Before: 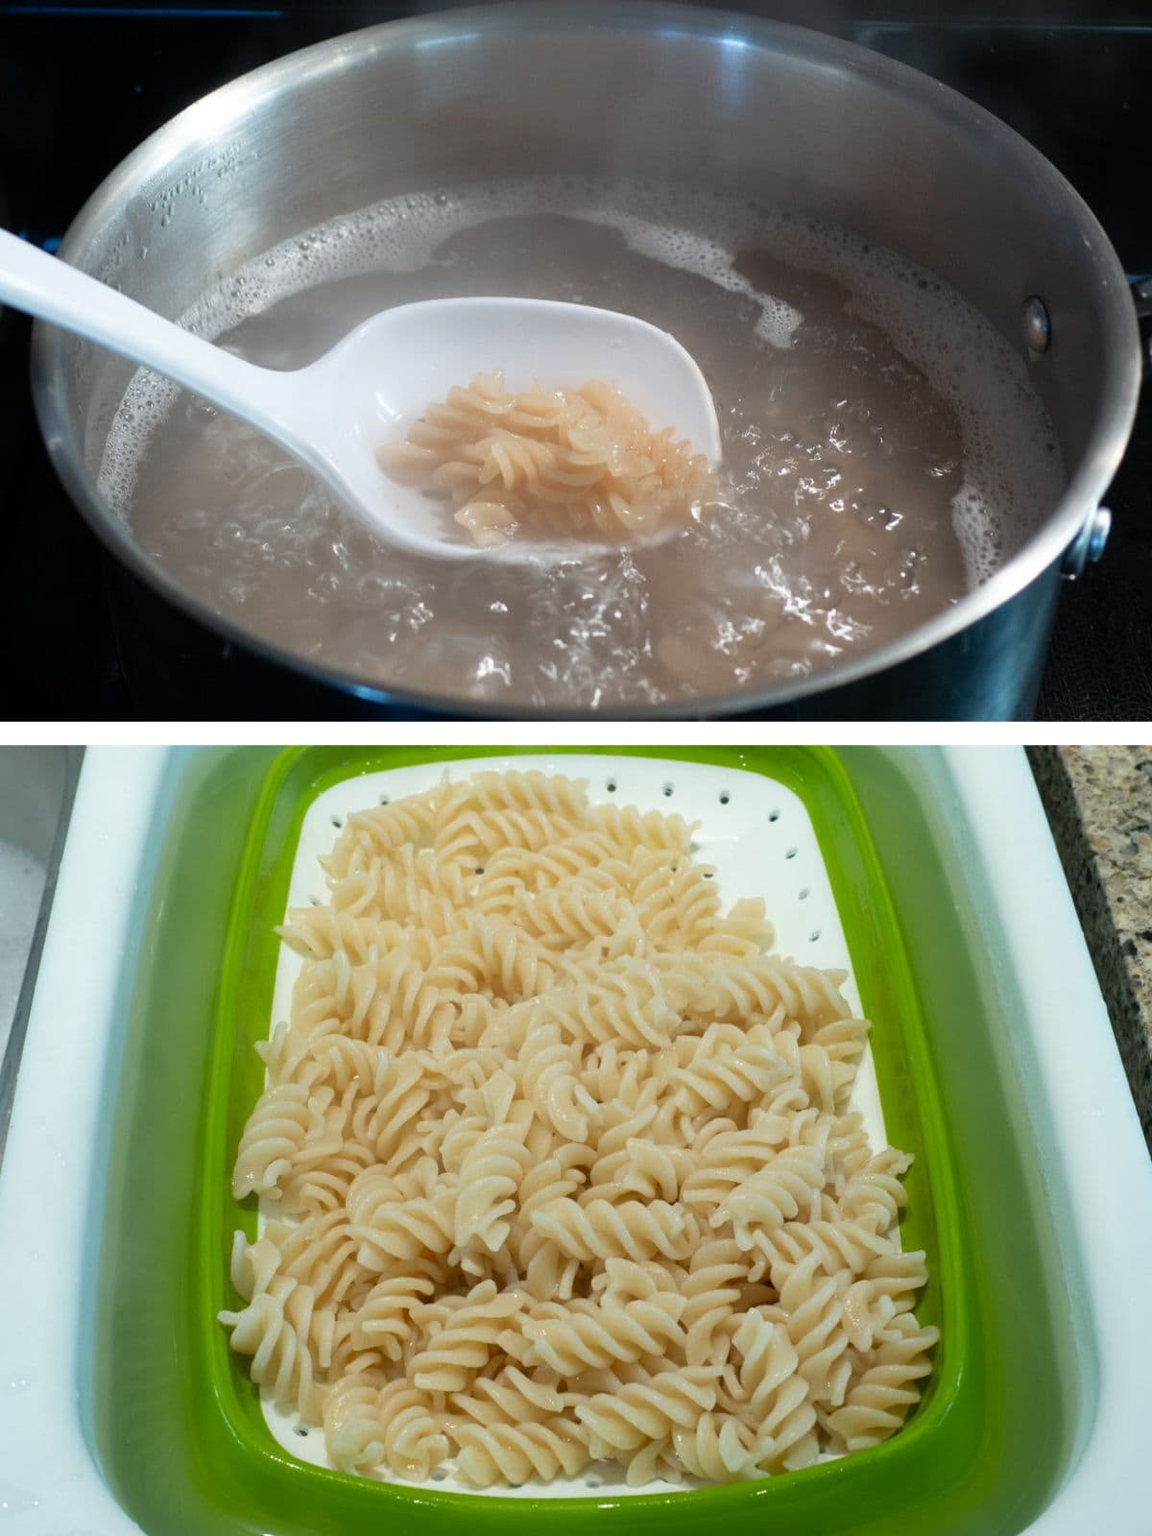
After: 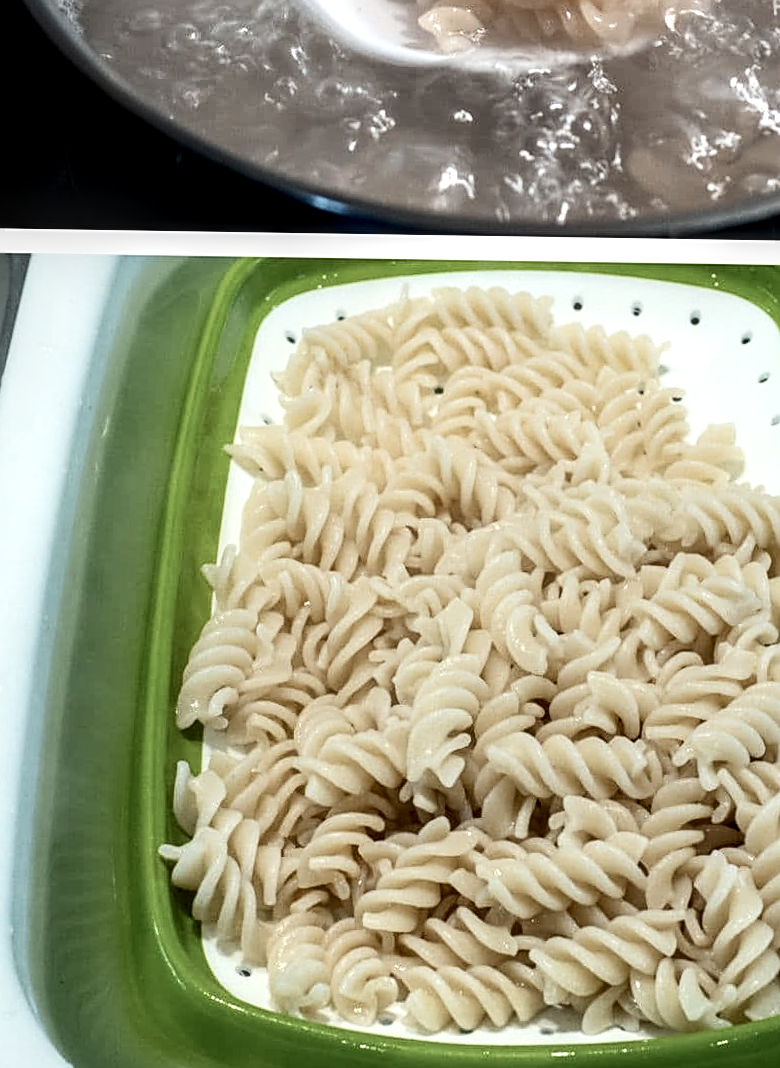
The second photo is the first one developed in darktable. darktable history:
local contrast: detail 150%
sharpen: on, module defaults
crop and rotate: angle -0.895°, left 4.025%, top 31.842%, right 29.621%
contrast brightness saturation: contrast 0.248, saturation -0.306
